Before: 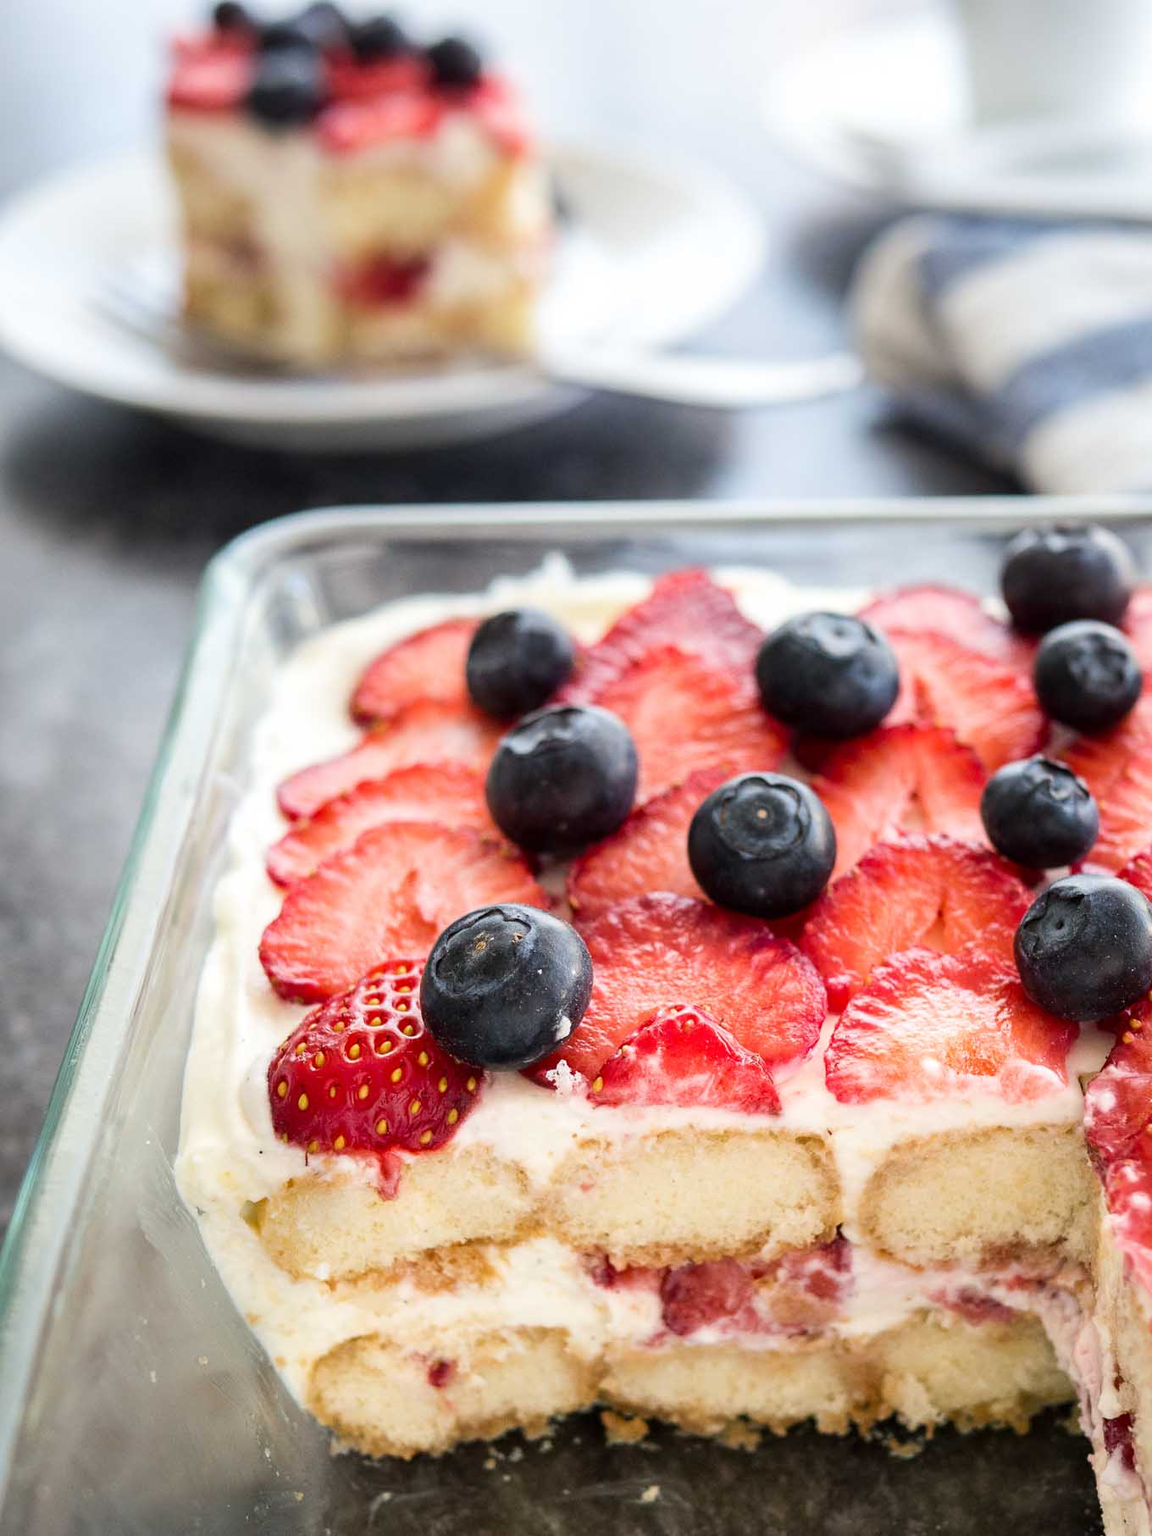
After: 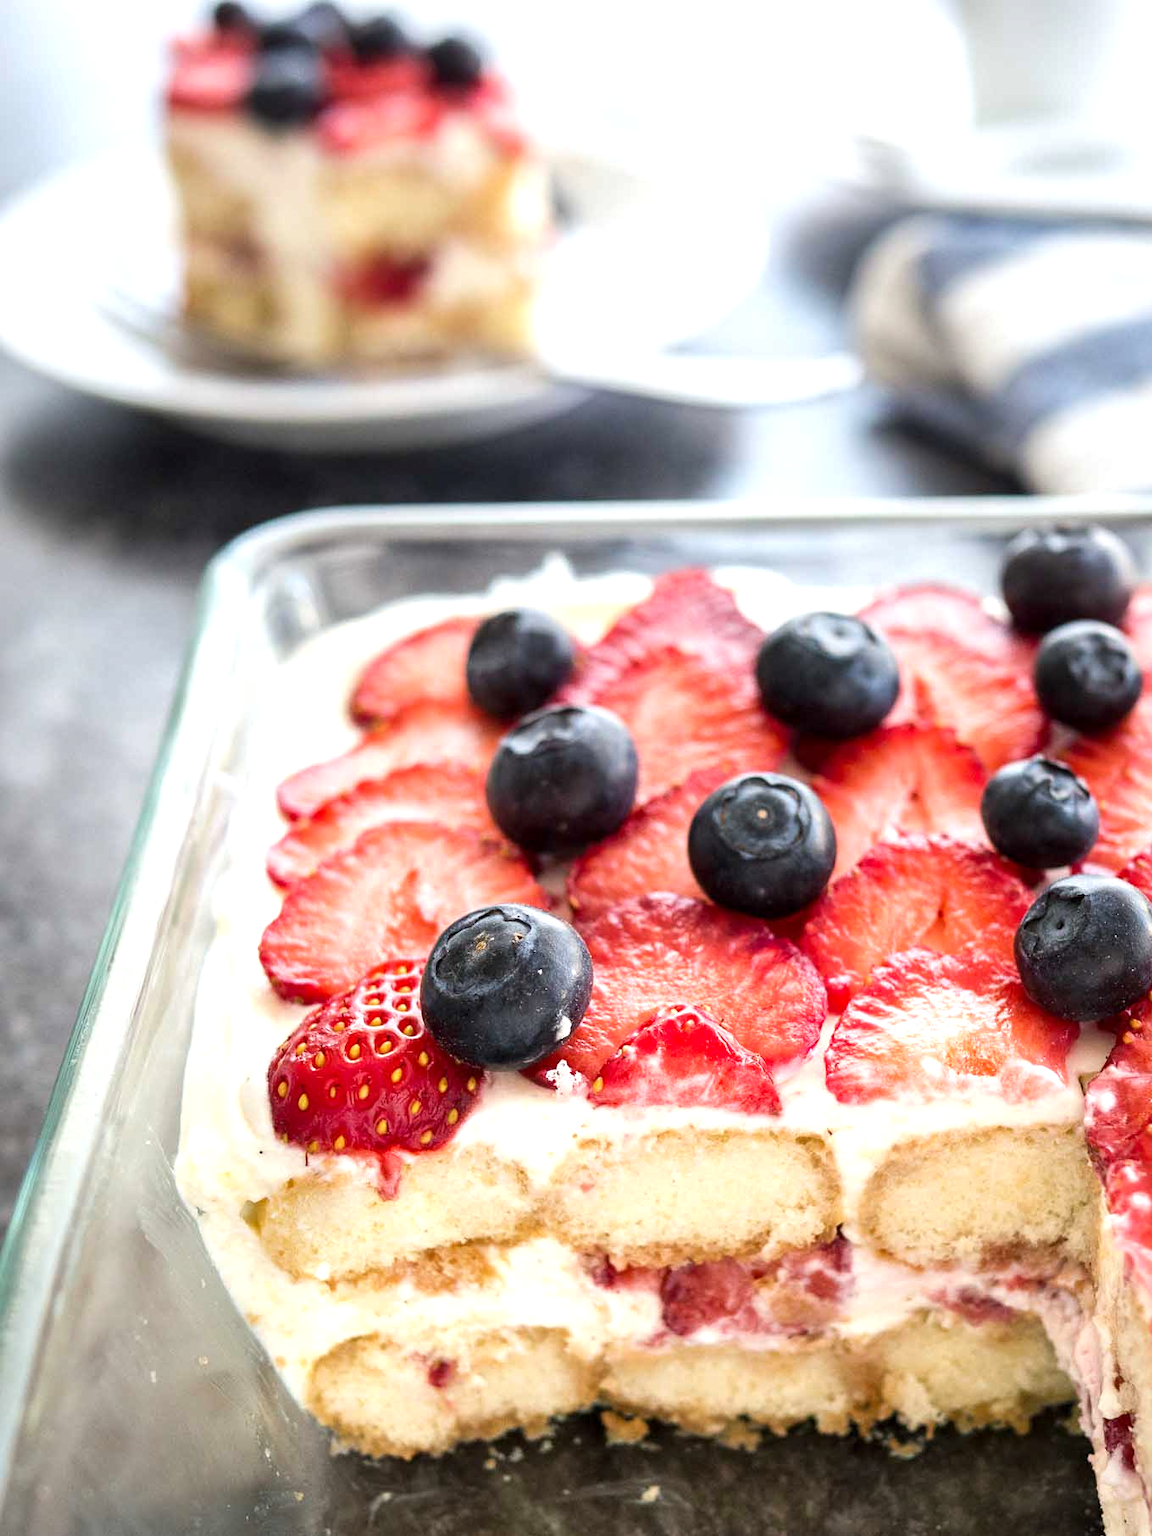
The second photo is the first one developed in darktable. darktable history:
local contrast: mode bilateral grid, contrast 20, coarseness 50, detail 119%, midtone range 0.2
tone equalizer: edges refinement/feathering 500, mask exposure compensation -1.57 EV, preserve details no
exposure: black level correction 0, exposure 0.392 EV, compensate highlight preservation false
